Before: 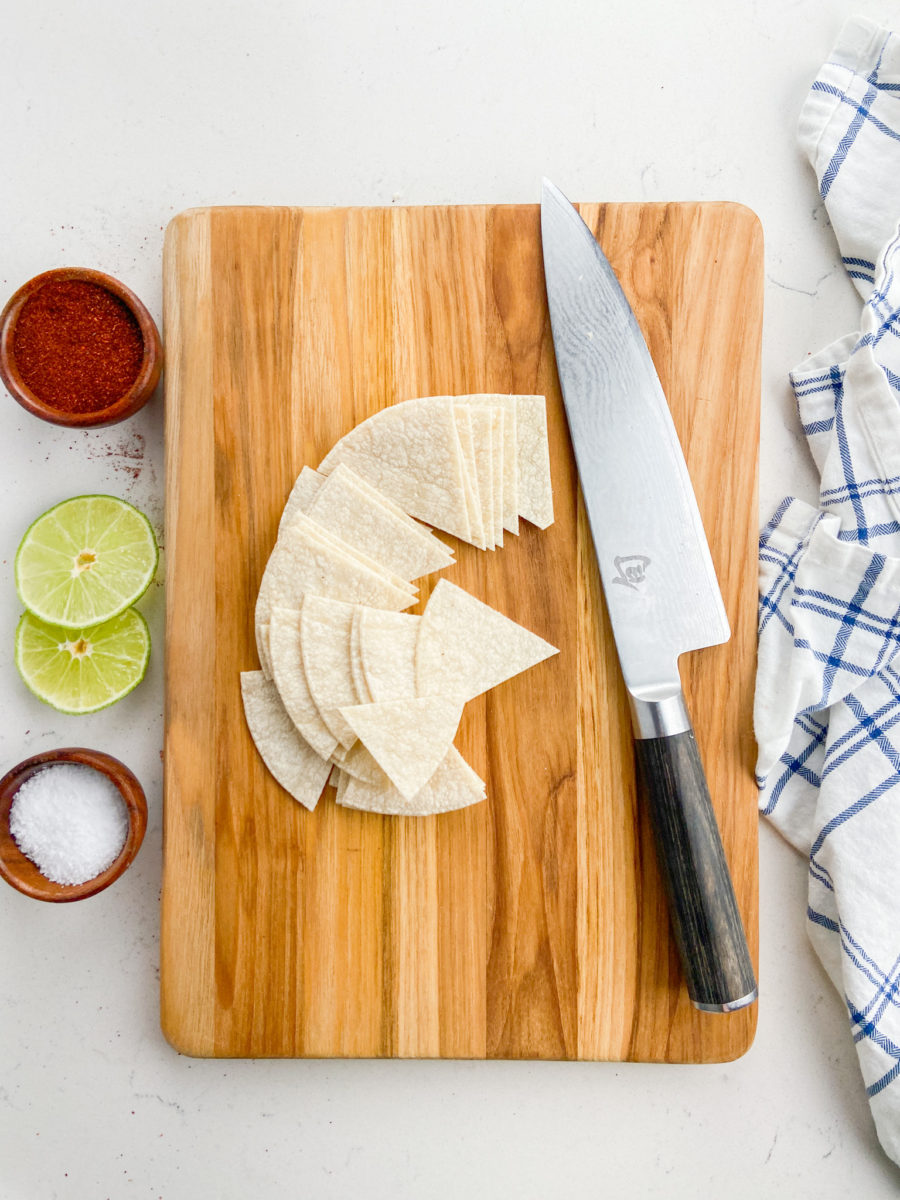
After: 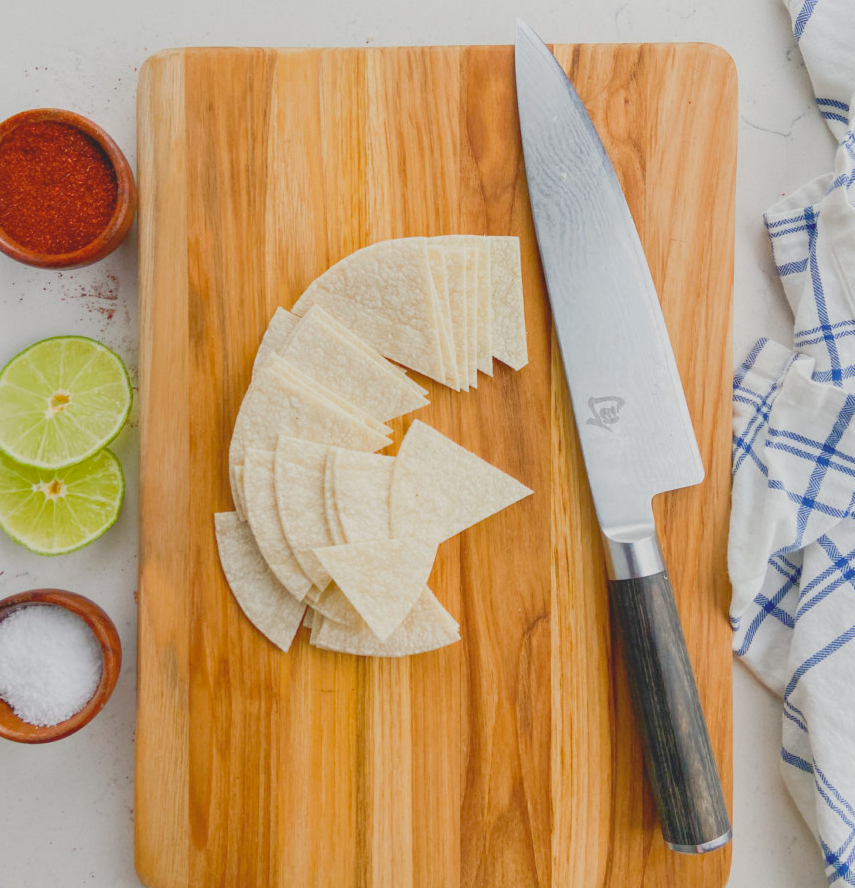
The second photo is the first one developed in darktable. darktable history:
crop and rotate: left 2.991%, top 13.302%, right 1.981%, bottom 12.636%
contrast brightness saturation: contrast -0.28
